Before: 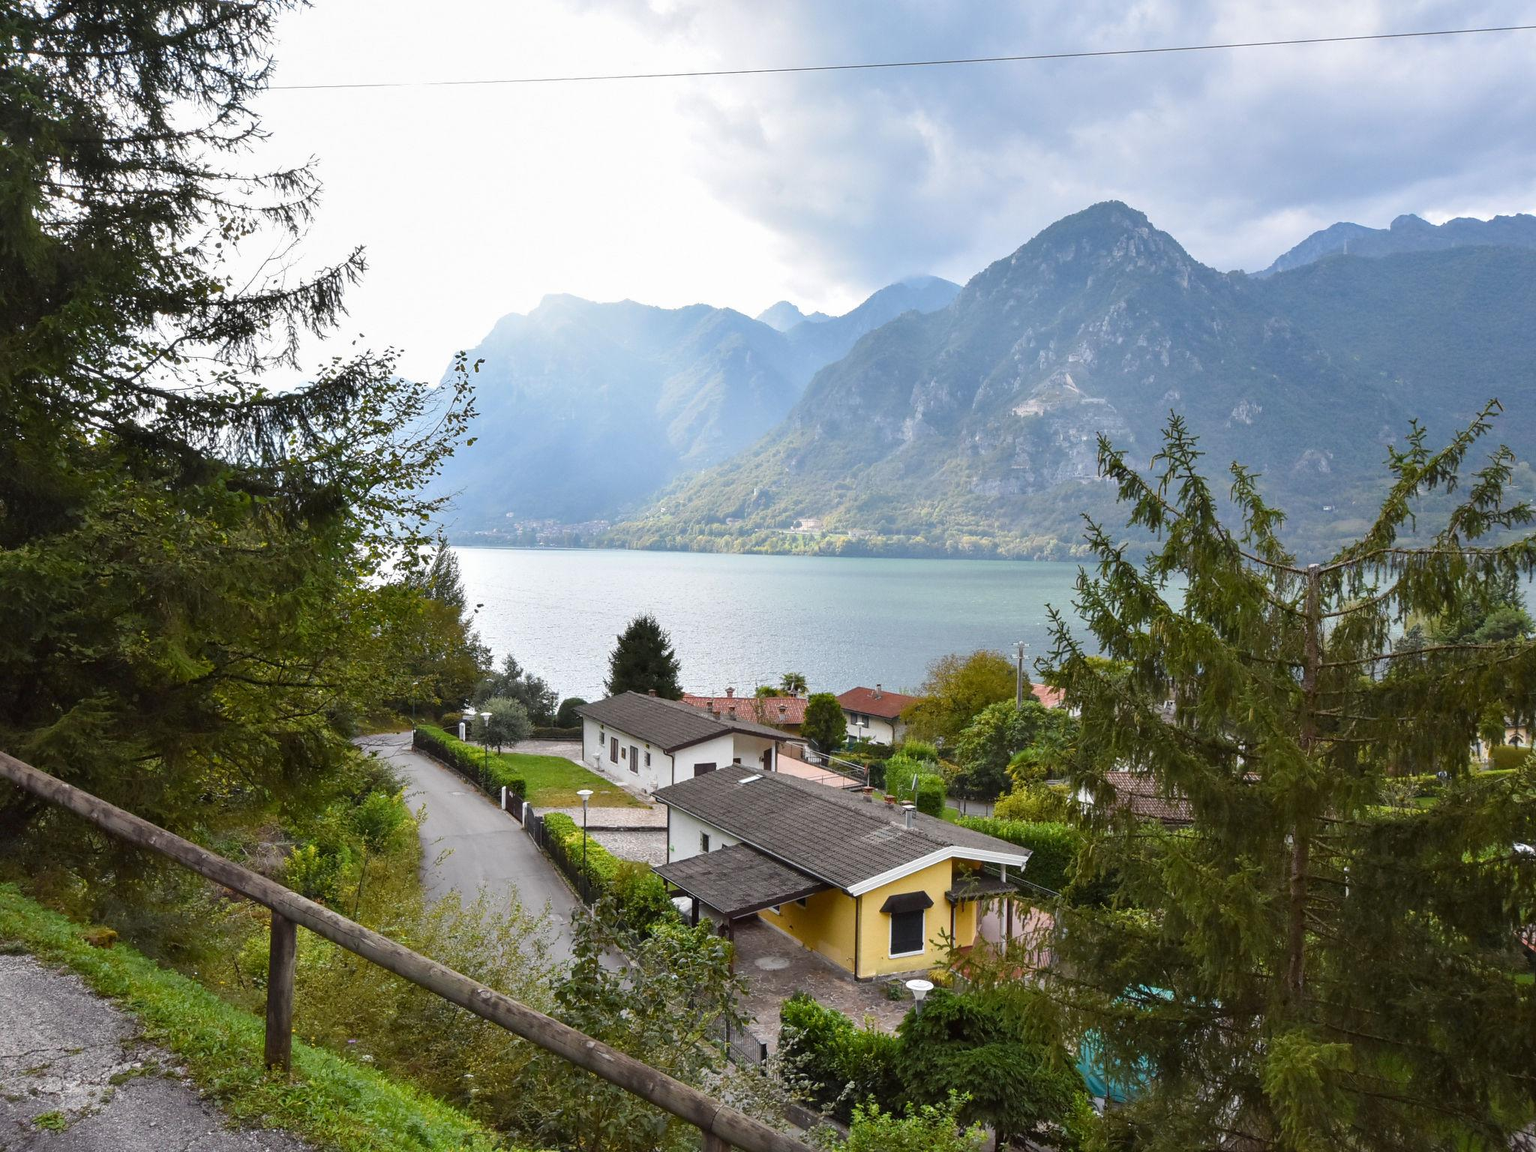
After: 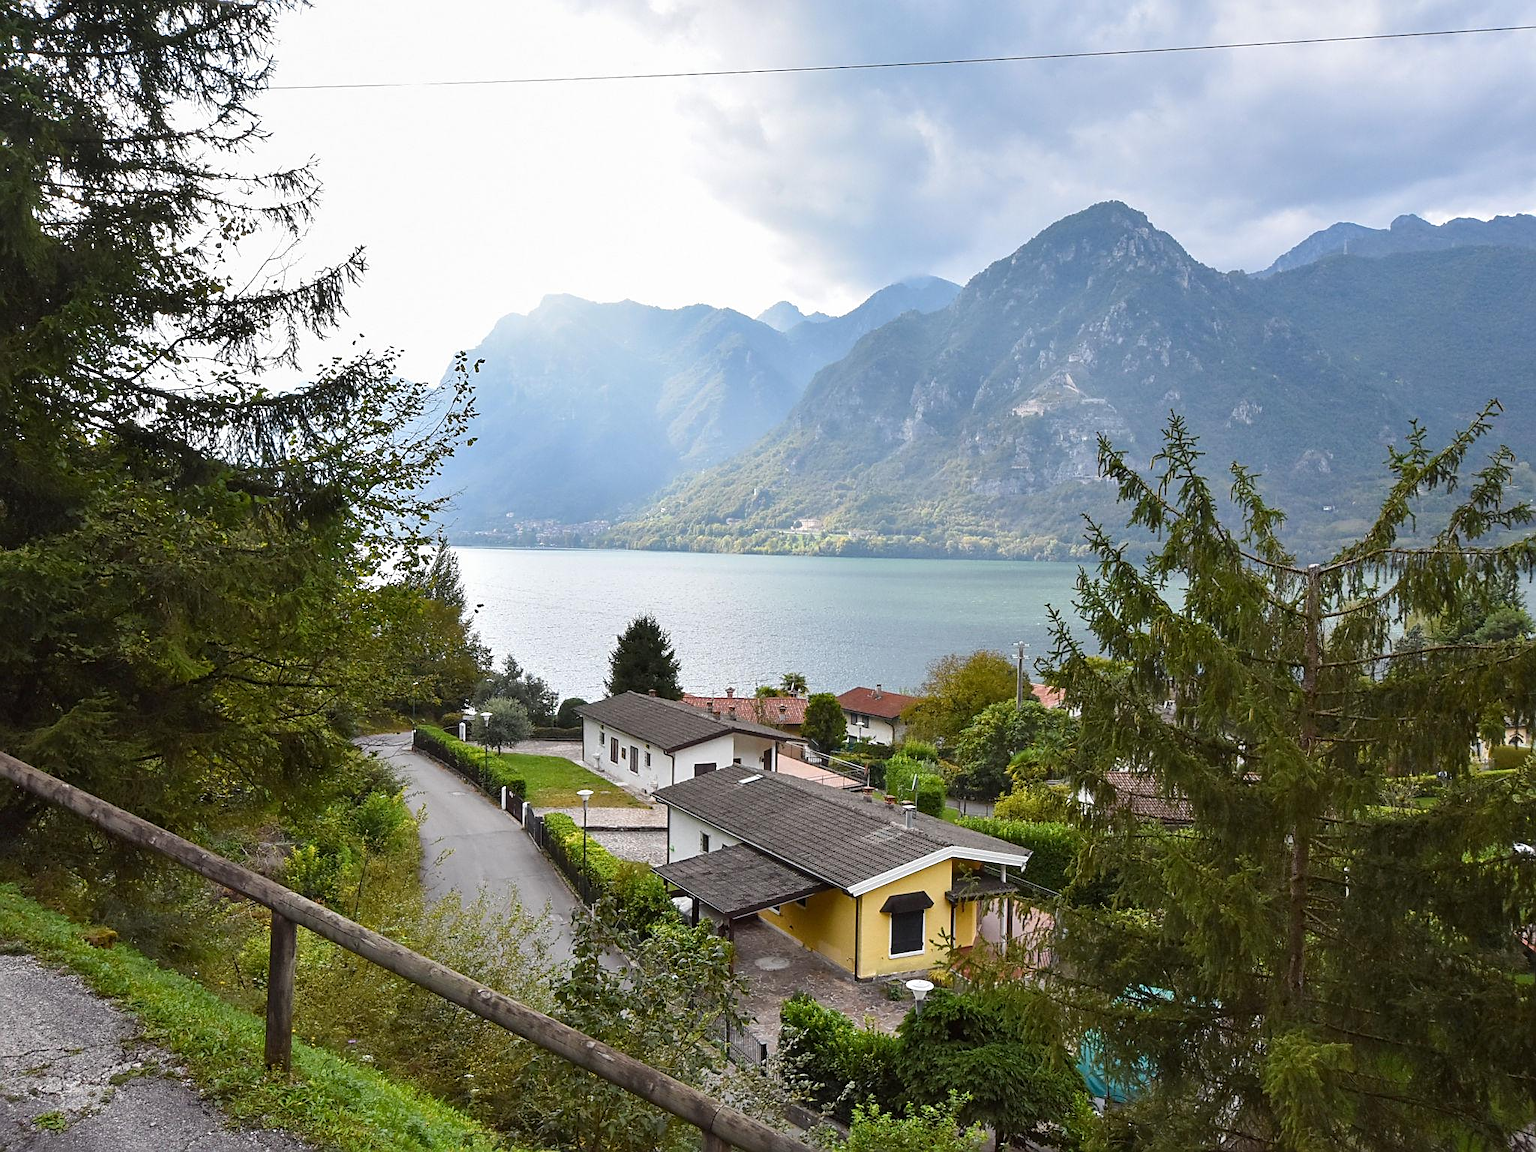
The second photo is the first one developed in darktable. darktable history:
sharpen: amount 0.549
